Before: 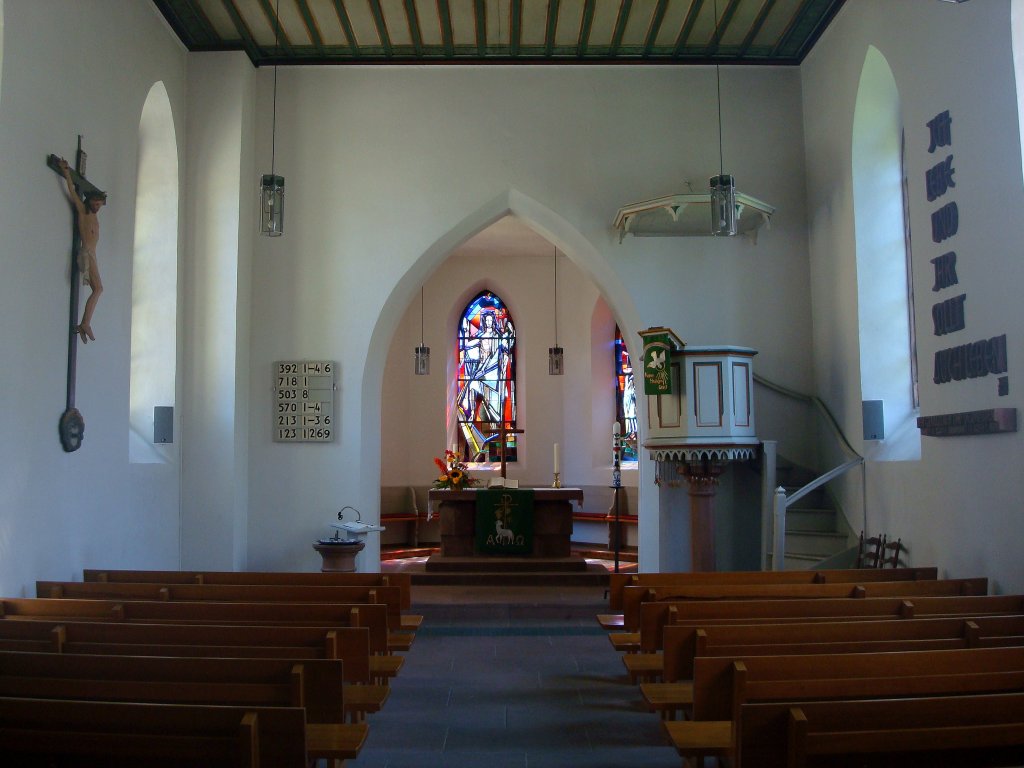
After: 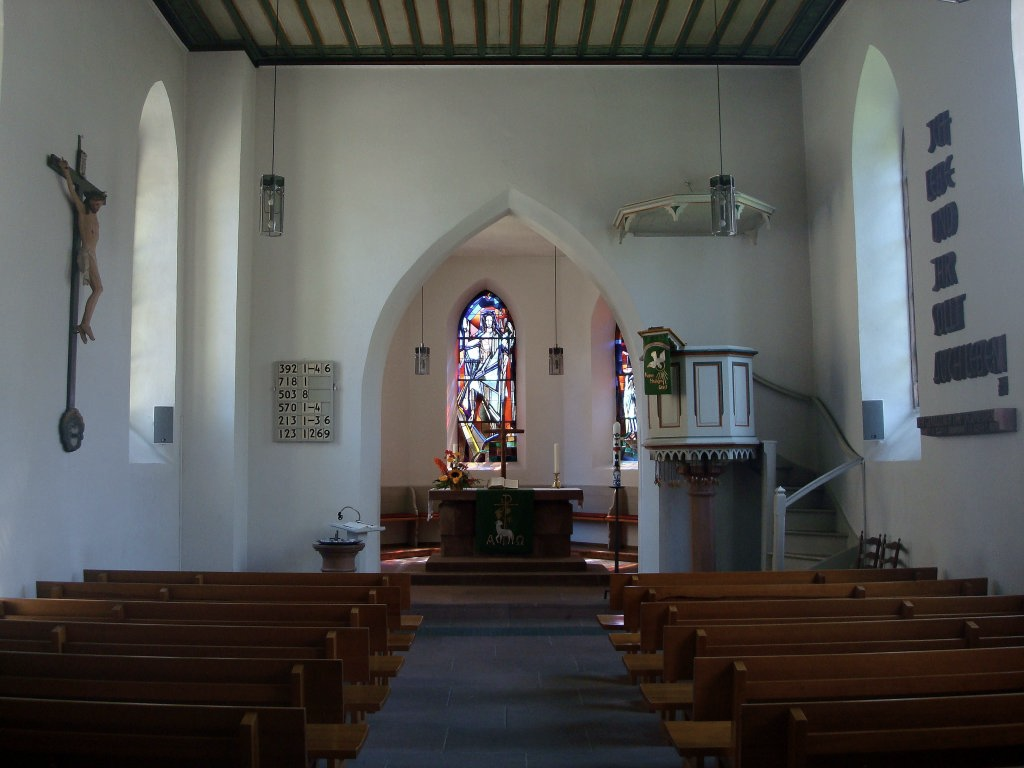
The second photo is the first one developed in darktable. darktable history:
contrast brightness saturation: contrast 0.06, brightness -0.009, saturation -0.246
